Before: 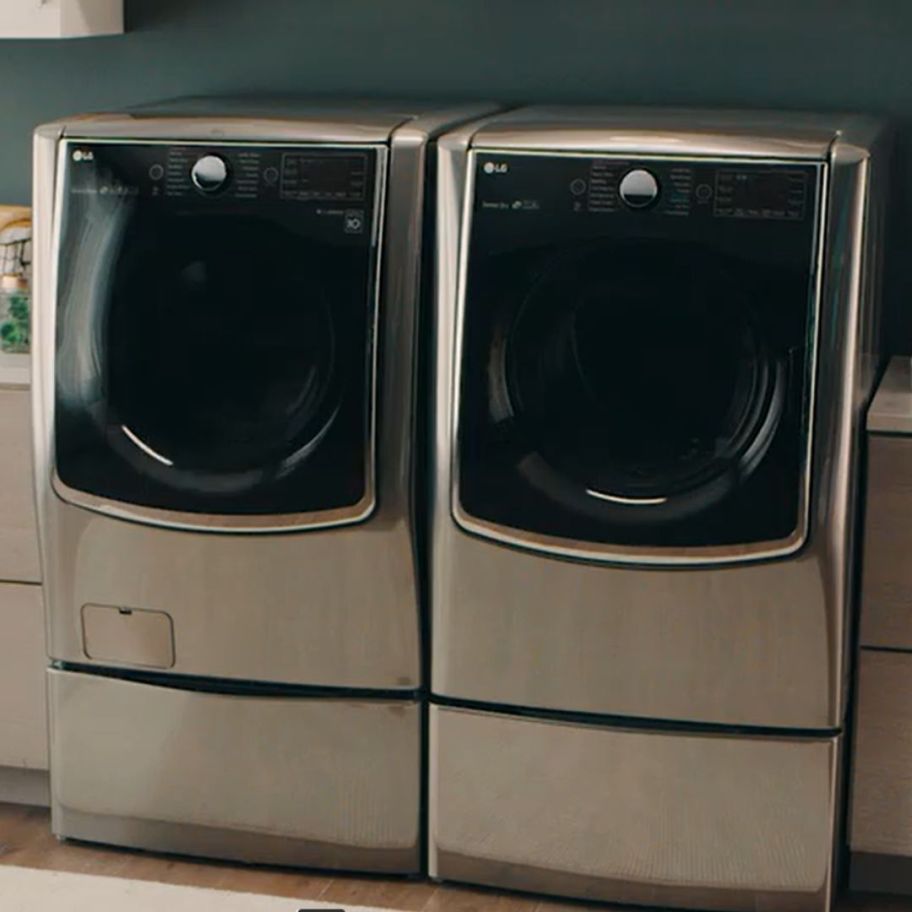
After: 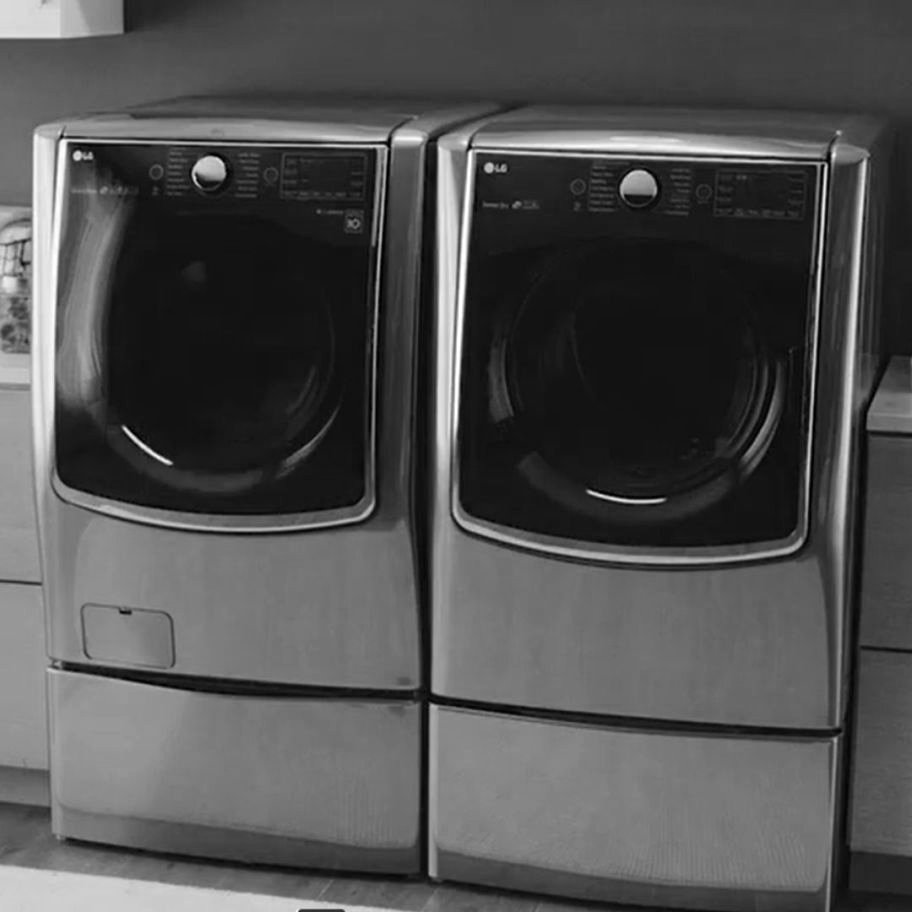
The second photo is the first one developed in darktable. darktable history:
color calibration: output gray [0.246, 0.254, 0.501, 0], illuminant custom, x 0.43, y 0.395, temperature 3136.62 K
